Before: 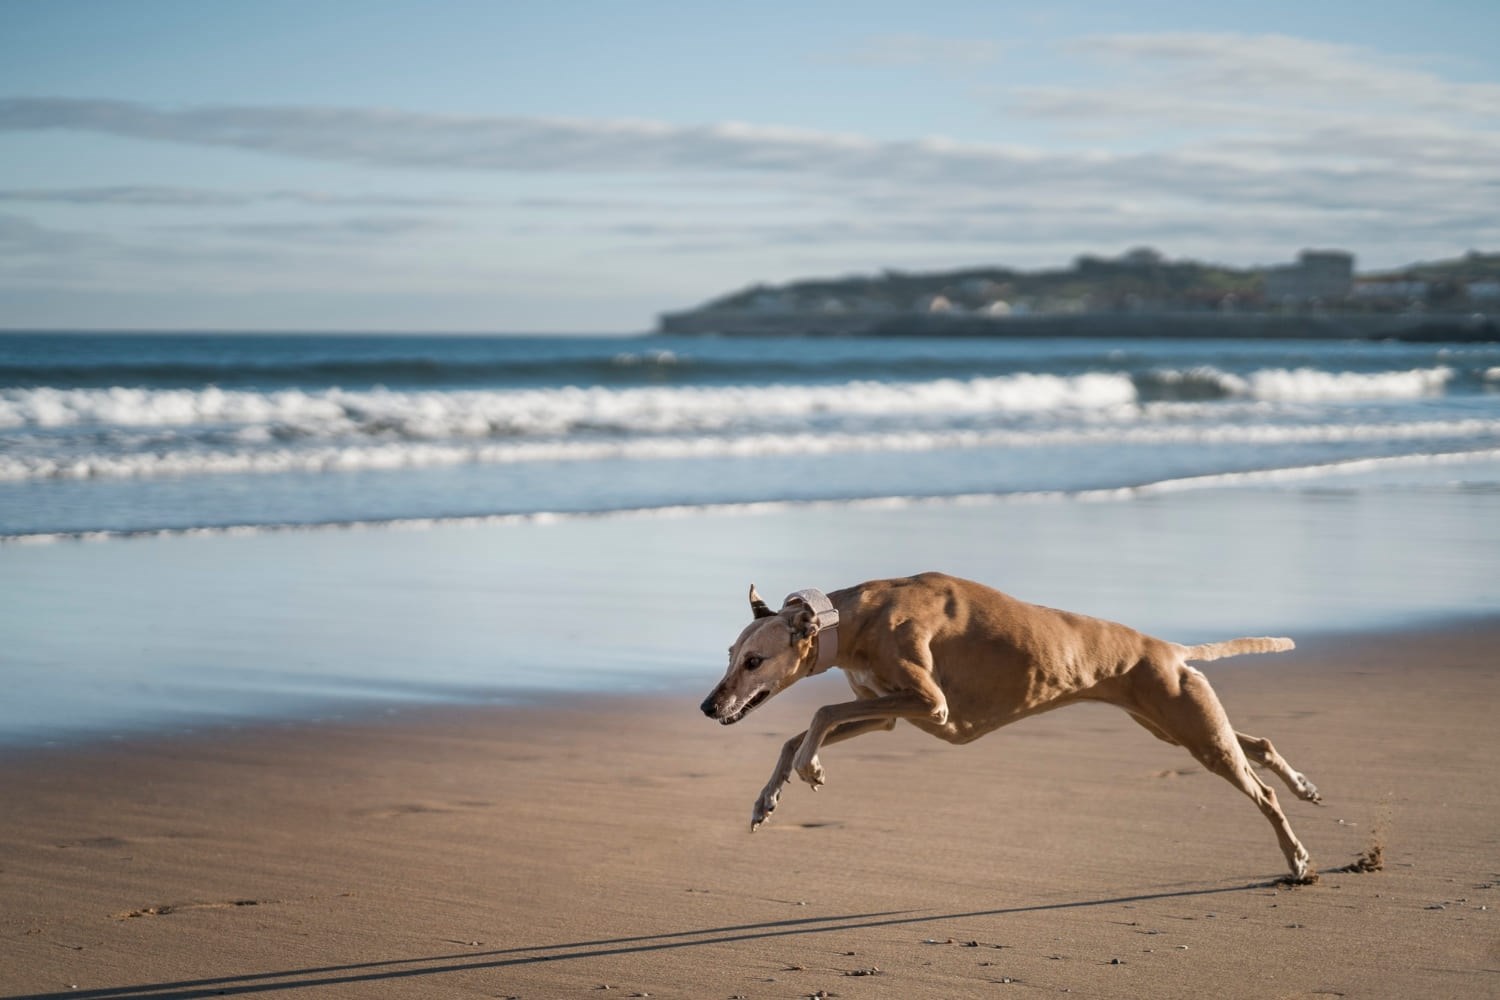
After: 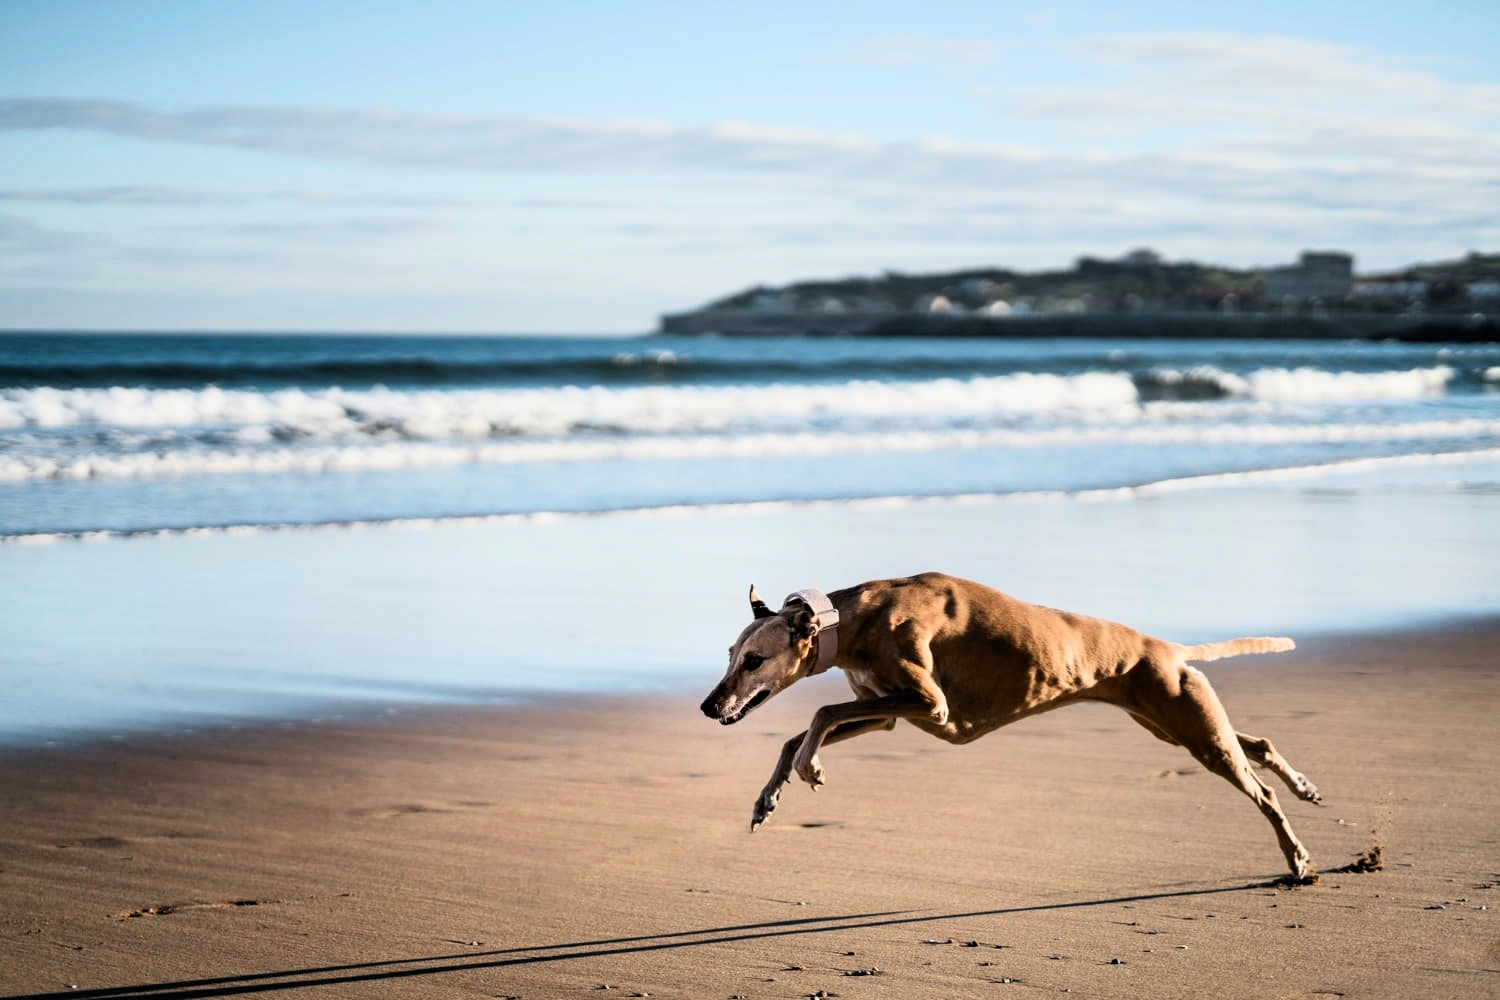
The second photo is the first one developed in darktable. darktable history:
contrast brightness saturation: contrast 0.23, brightness 0.1, saturation 0.29
filmic rgb: black relative exposure -4 EV, white relative exposure 3 EV, hardness 3.02, contrast 1.4
